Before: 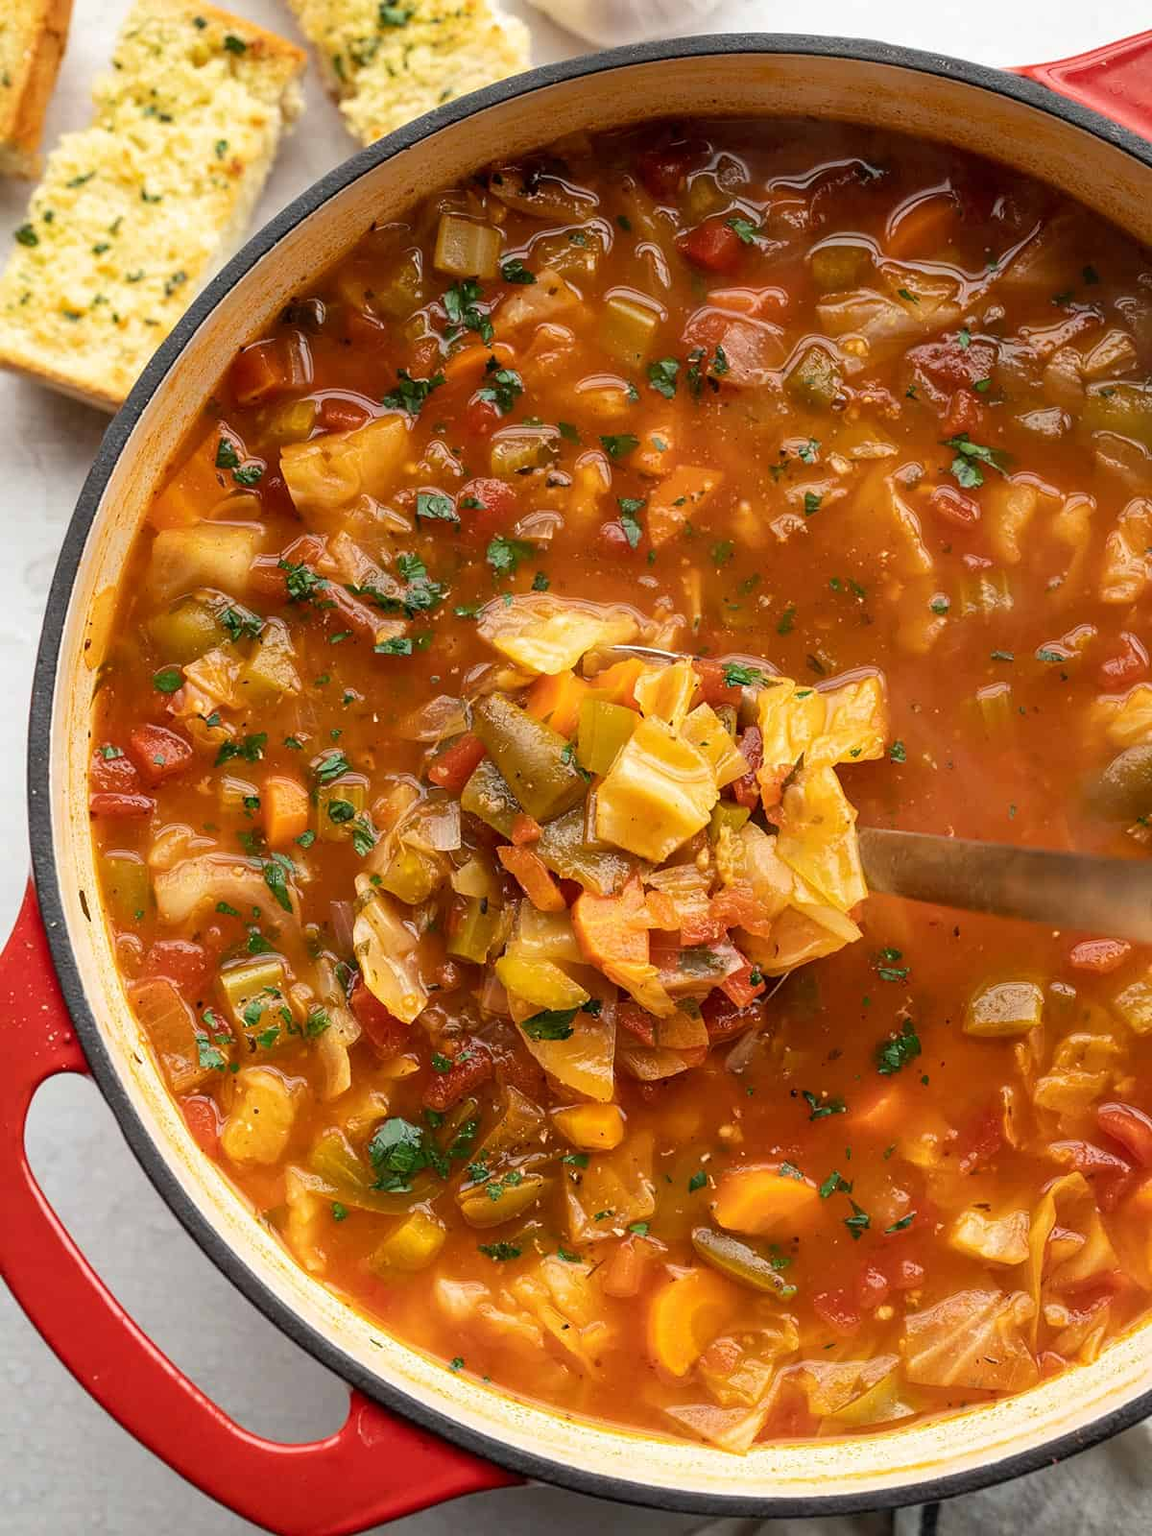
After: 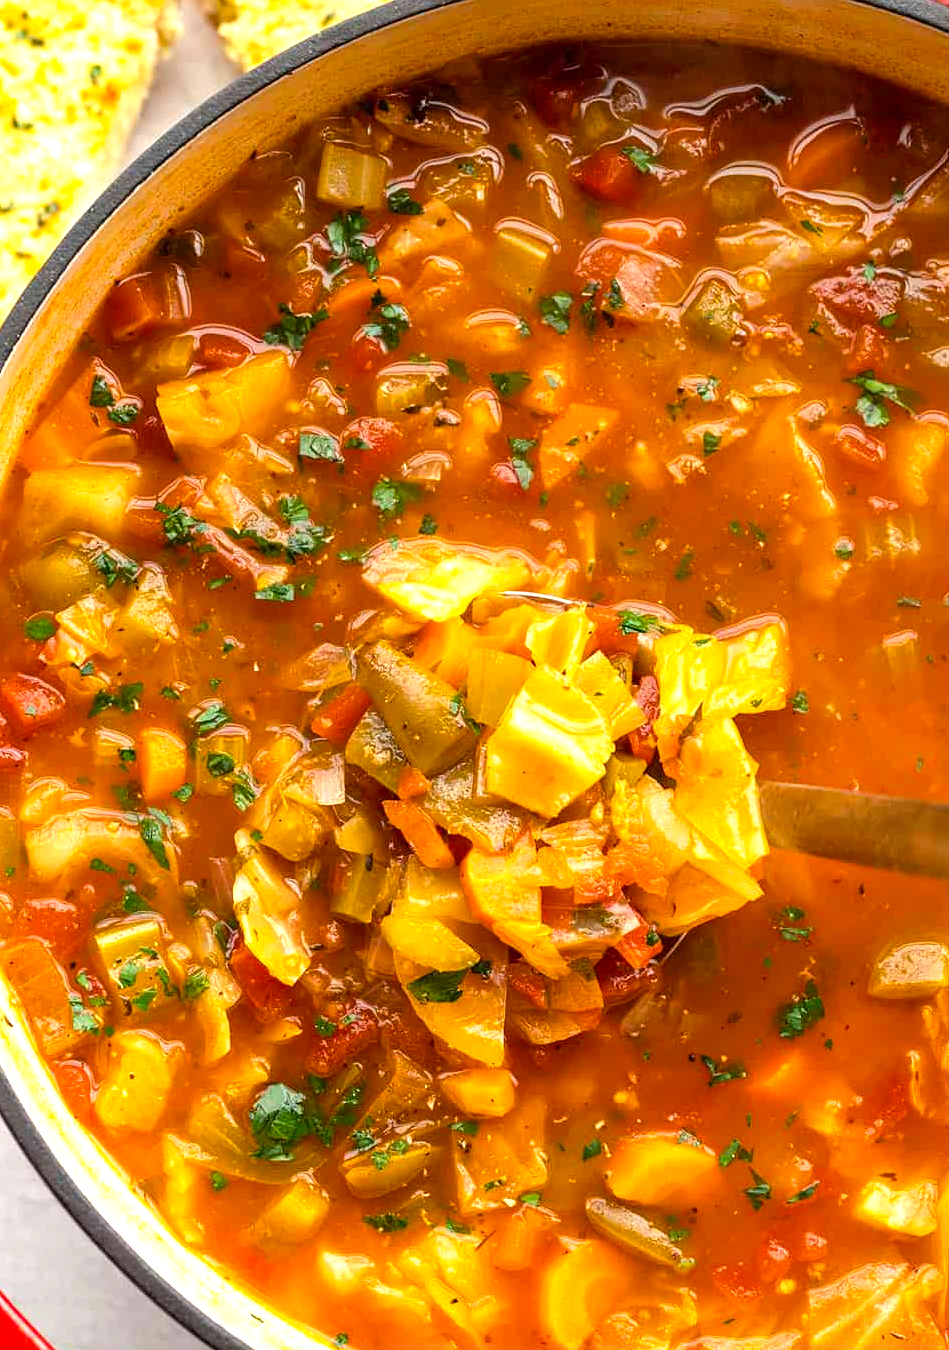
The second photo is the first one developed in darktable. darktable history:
exposure: exposure 0.724 EV, compensate highlight preservation false
crop: left 11.302%, top 5.089%, right 9.57%, bottom 10.509%
color balance rgb: power › hue 328.61°, perceptual saturation grading › global saturation 25.24%
